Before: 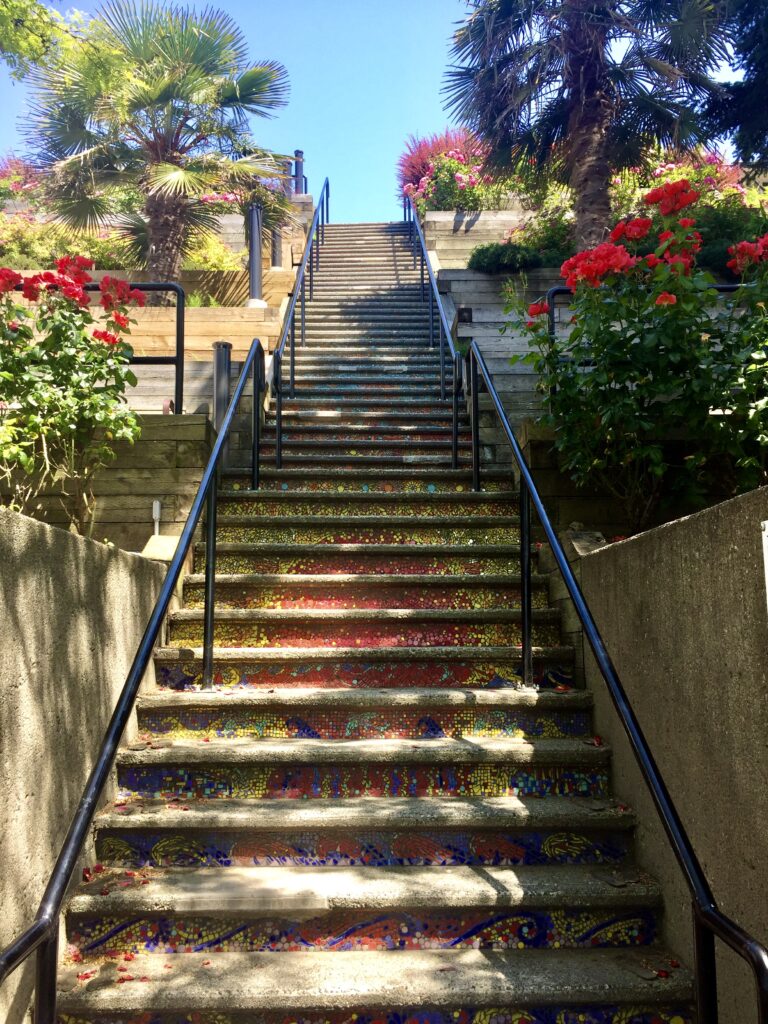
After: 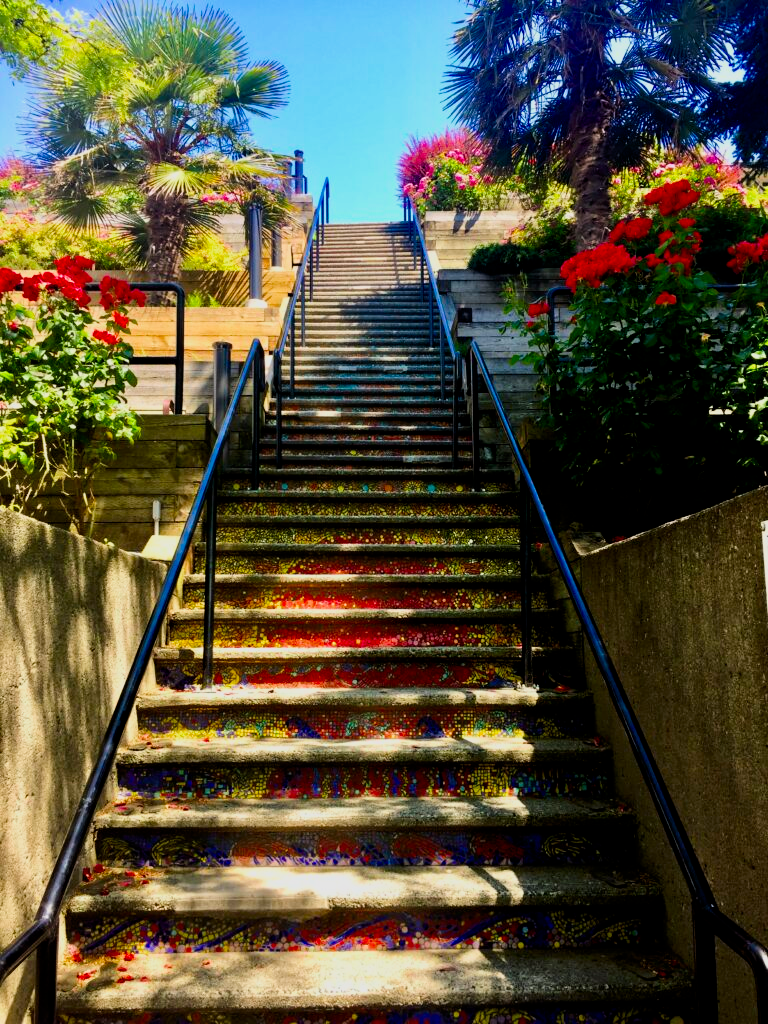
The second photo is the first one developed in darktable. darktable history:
filmic rgb: black relative exposure -7.75 EV, white relative exposure 4.4 EV, threshold 3 EV, target black luminance 0%, hardness 3.76, latitude 50.51%, contrast 1.074, highlights saturation mix 10%, shadows ↔ highlights balance -0.22%, color science v4 (2020), enable highlight reconstruction true
contrast brightness saturation: contrast 0.13, brightness -0.05, saturation 0.16
